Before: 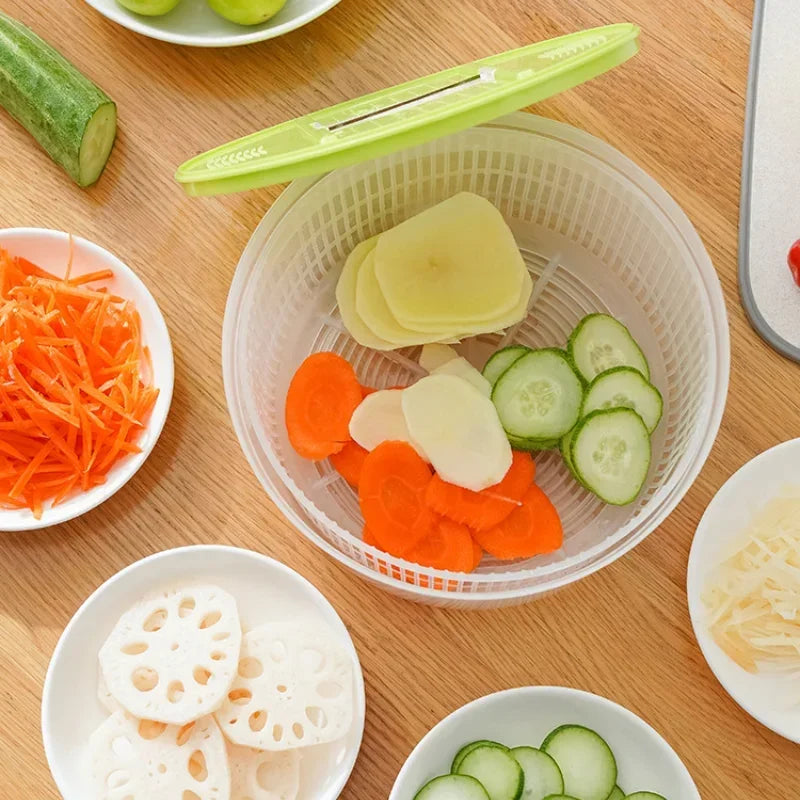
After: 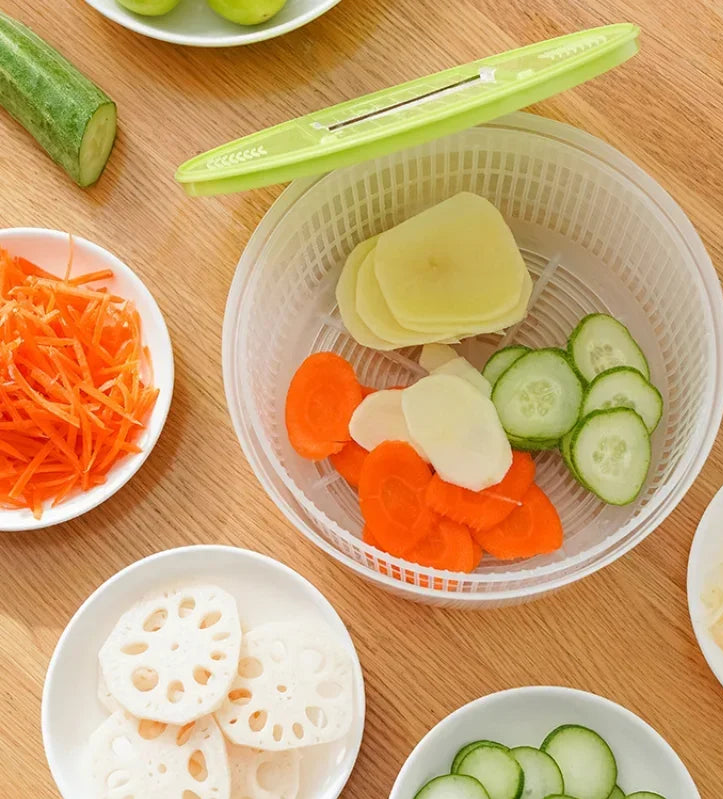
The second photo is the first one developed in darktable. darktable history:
crop: right 9.508%, bottom 0.037%
